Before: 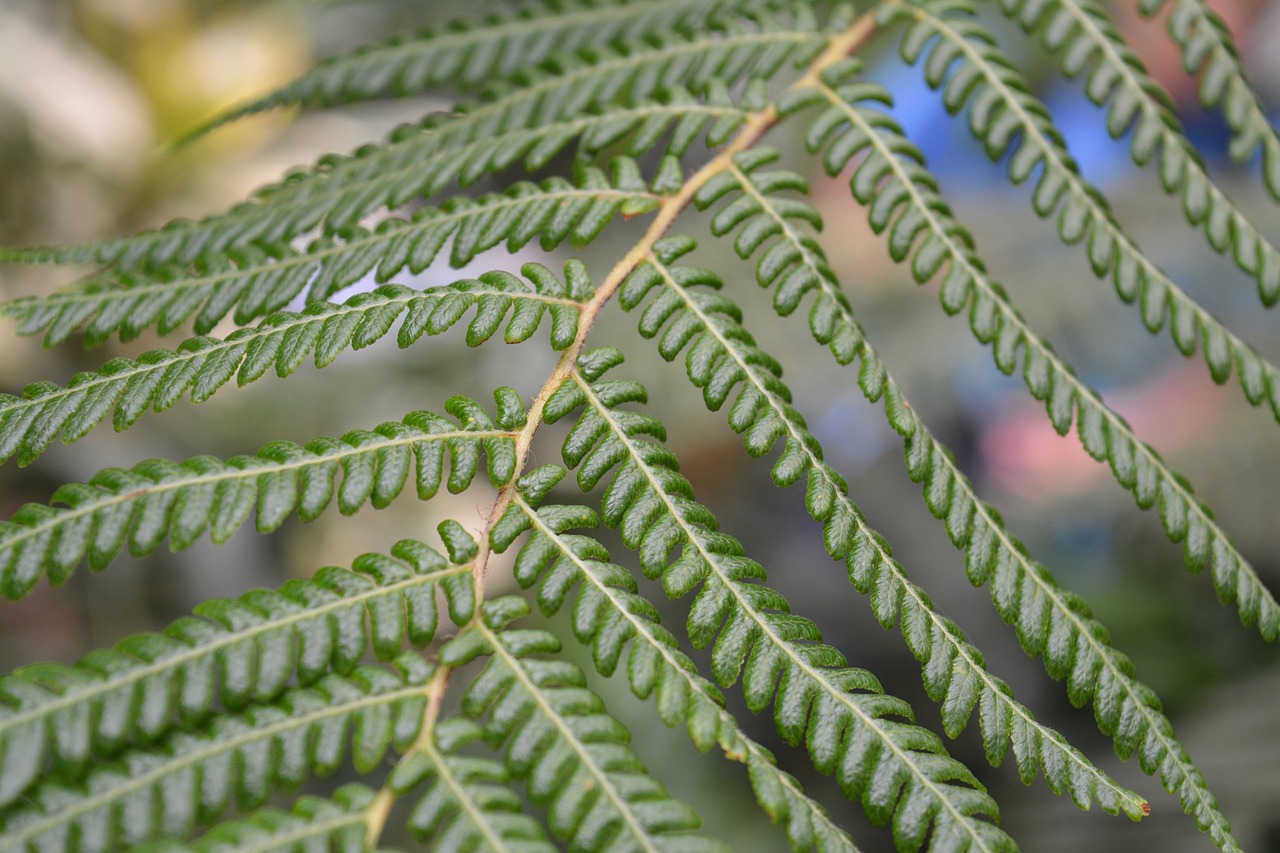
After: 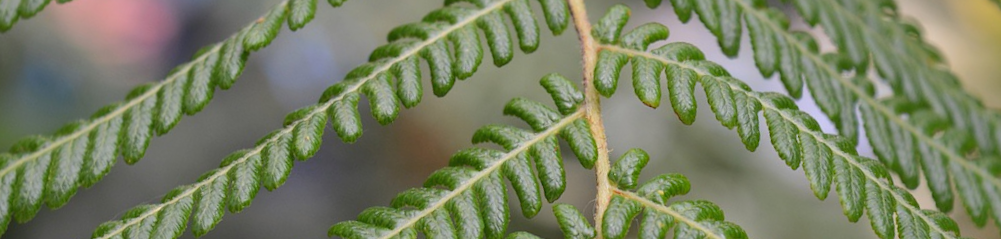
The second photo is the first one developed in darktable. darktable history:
crop and rotate: angle 16.12°, top 30.835%, bottom 35.653%
rotate and perspective: rotation -5.2°, automatic cropping off
sharpen: radius 2.883, amount 0.868, threshold 47.523
shadows and highlights: on, module defaults
